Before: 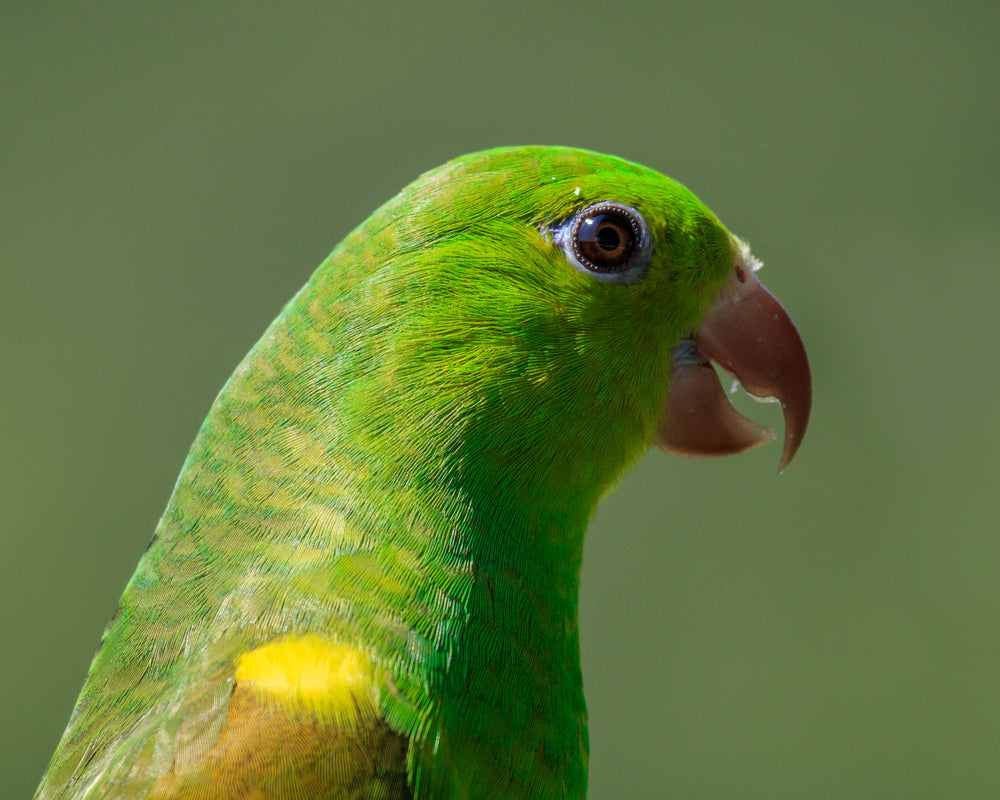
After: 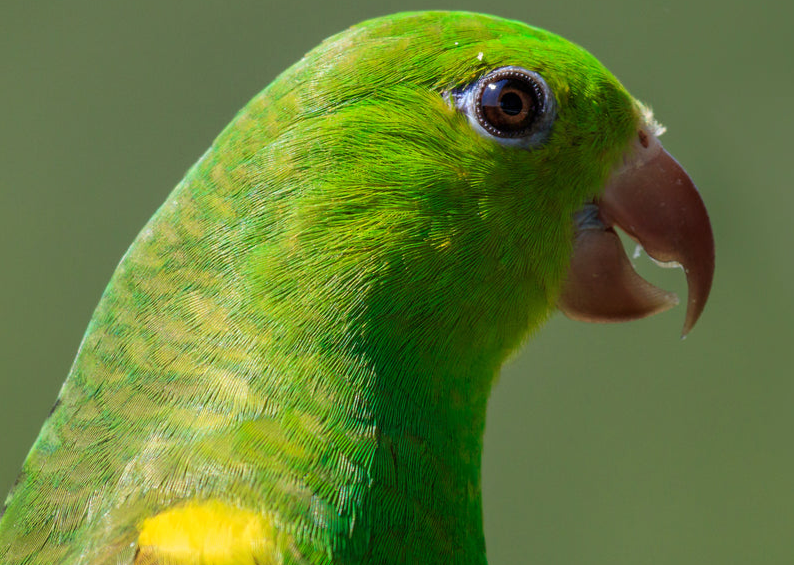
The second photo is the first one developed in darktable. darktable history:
crop: left 9.712%, top 16.928%, right 10.845%, bottom 12.332%
tone equalizer: on, module defaults
